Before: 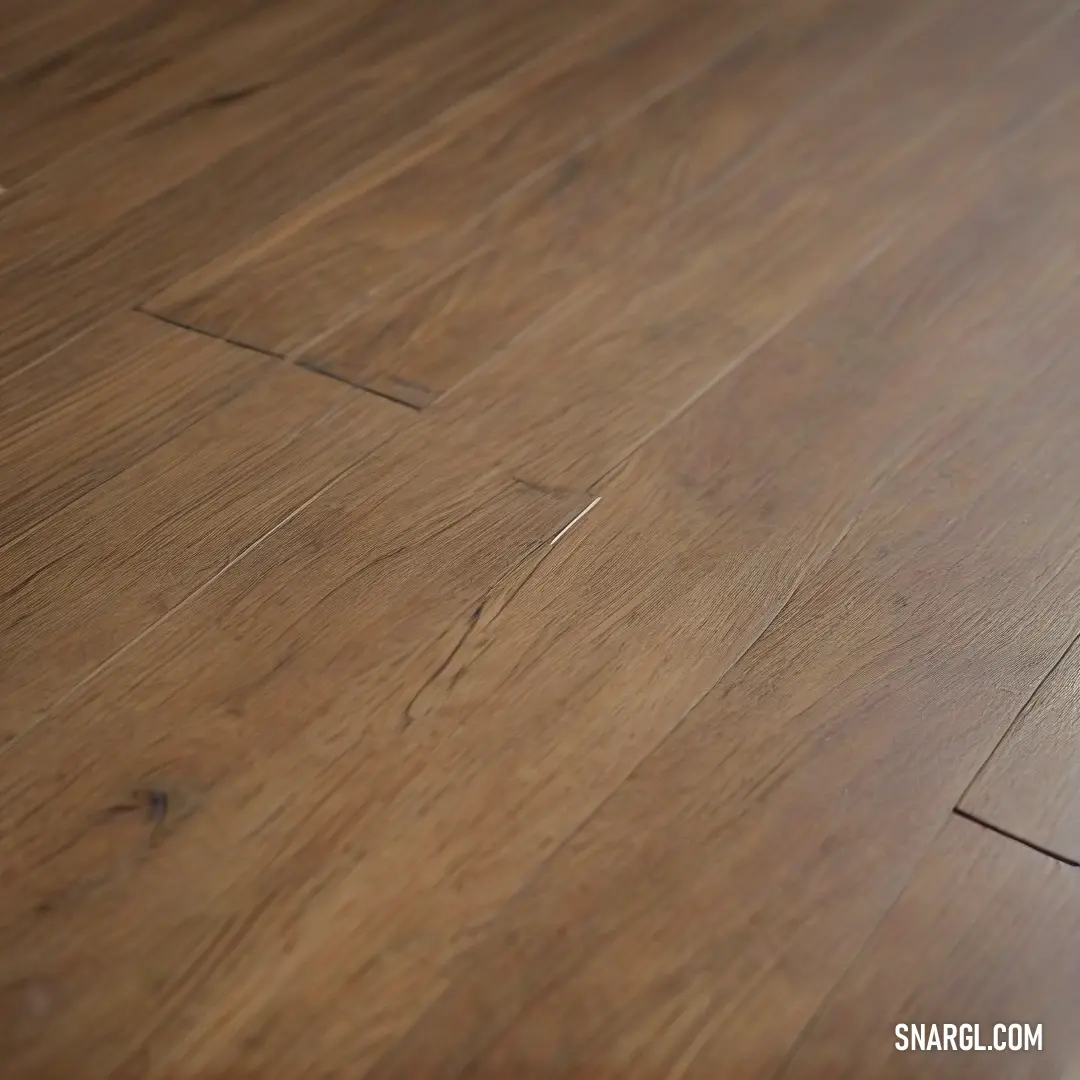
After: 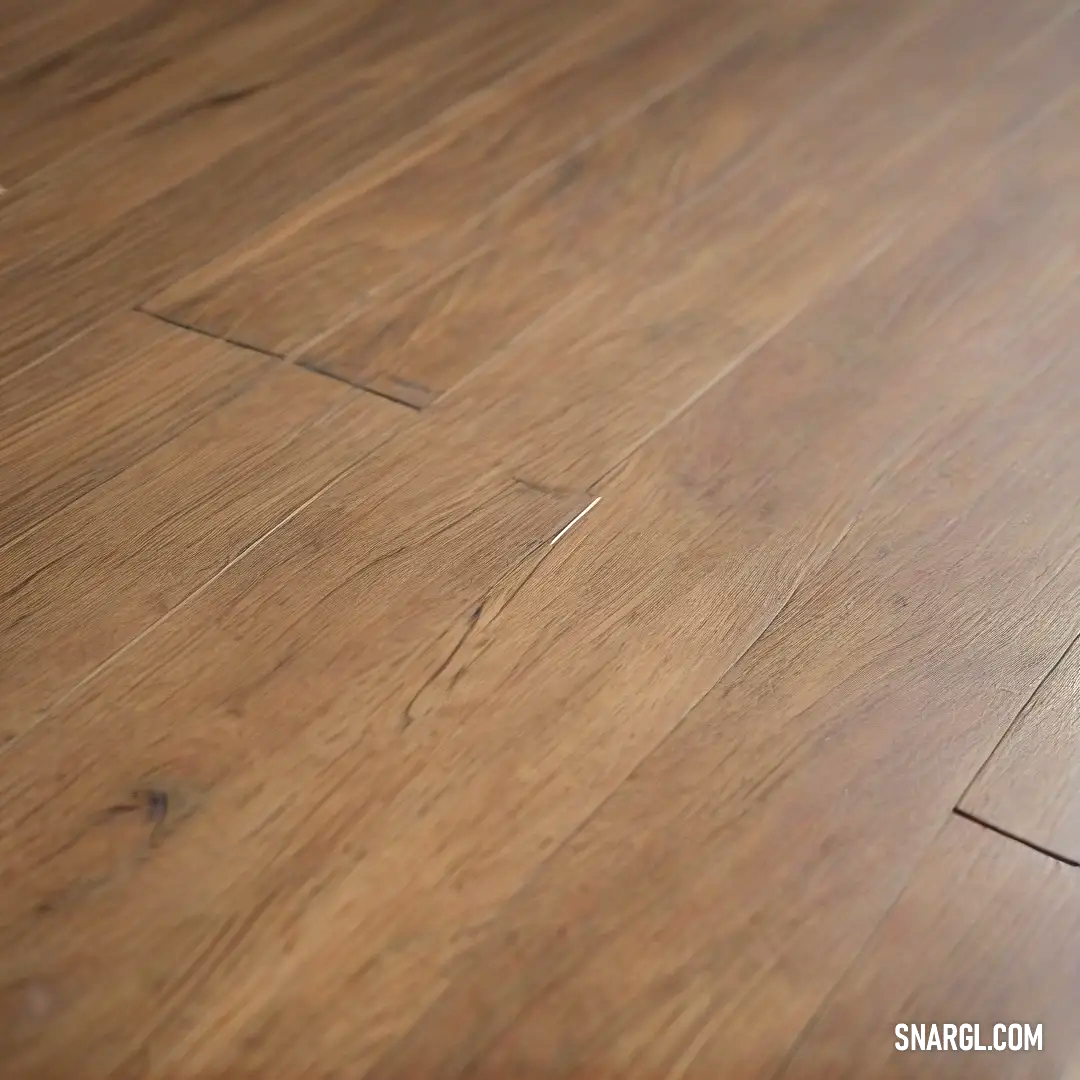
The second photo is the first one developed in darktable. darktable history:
exposure: exposure 0.607 EV, compensate highlight preservation false
